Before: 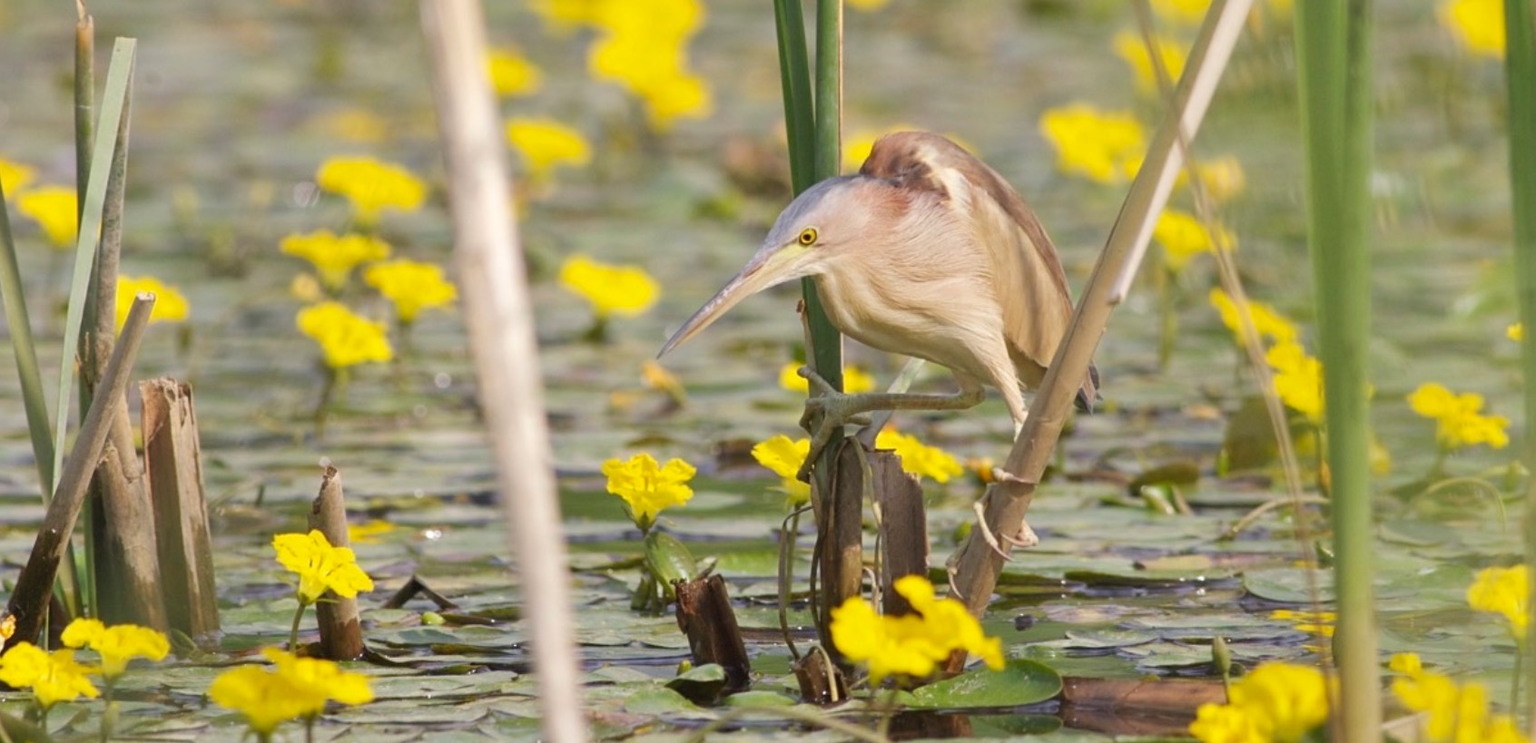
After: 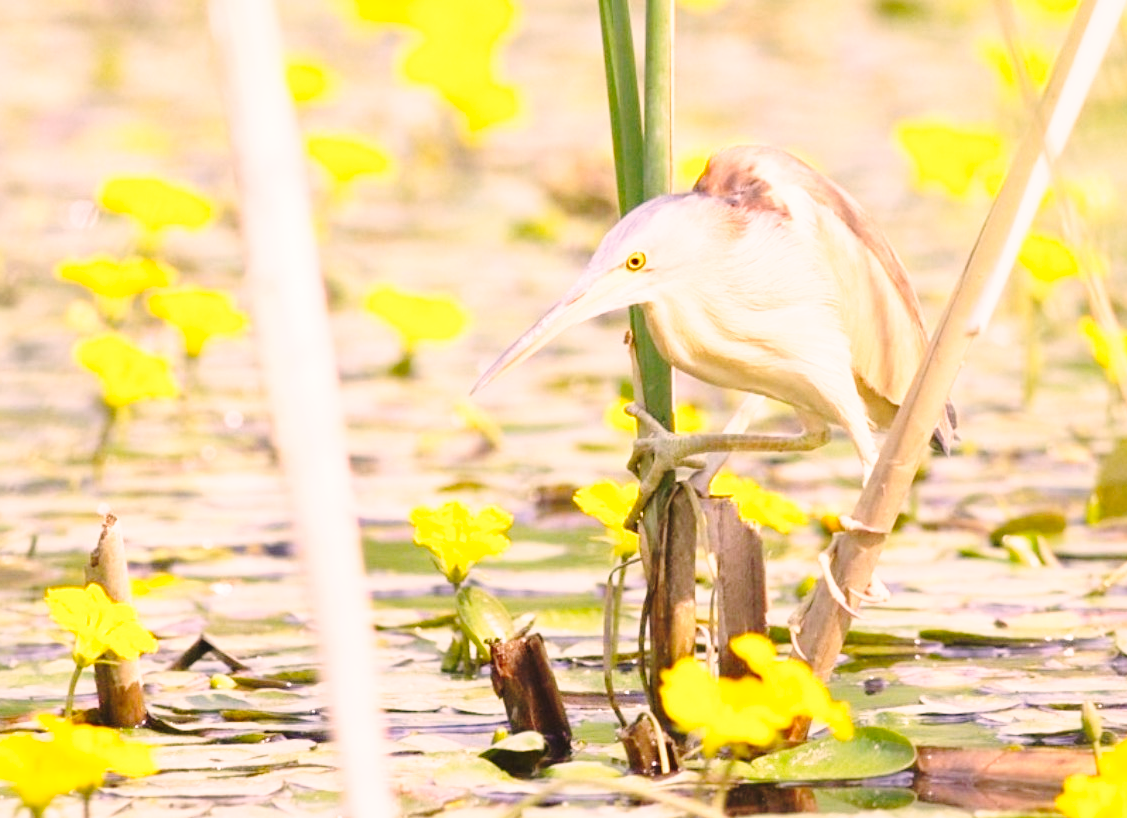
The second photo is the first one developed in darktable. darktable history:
exposure: black level correction 0, exposure 0.7 EV, compensate highlight preservation false
crop and rotate: left 15.055%, right 18.278%
color correction: highlights a* 12.23, highlights b* 5.41
base curve: curves: ch0 [(0, 0) (0.032, 0.037) (0.105, 0.228) (0.435, 0.76) (0.856, 0.983) (1, 1)], preserve colors none
